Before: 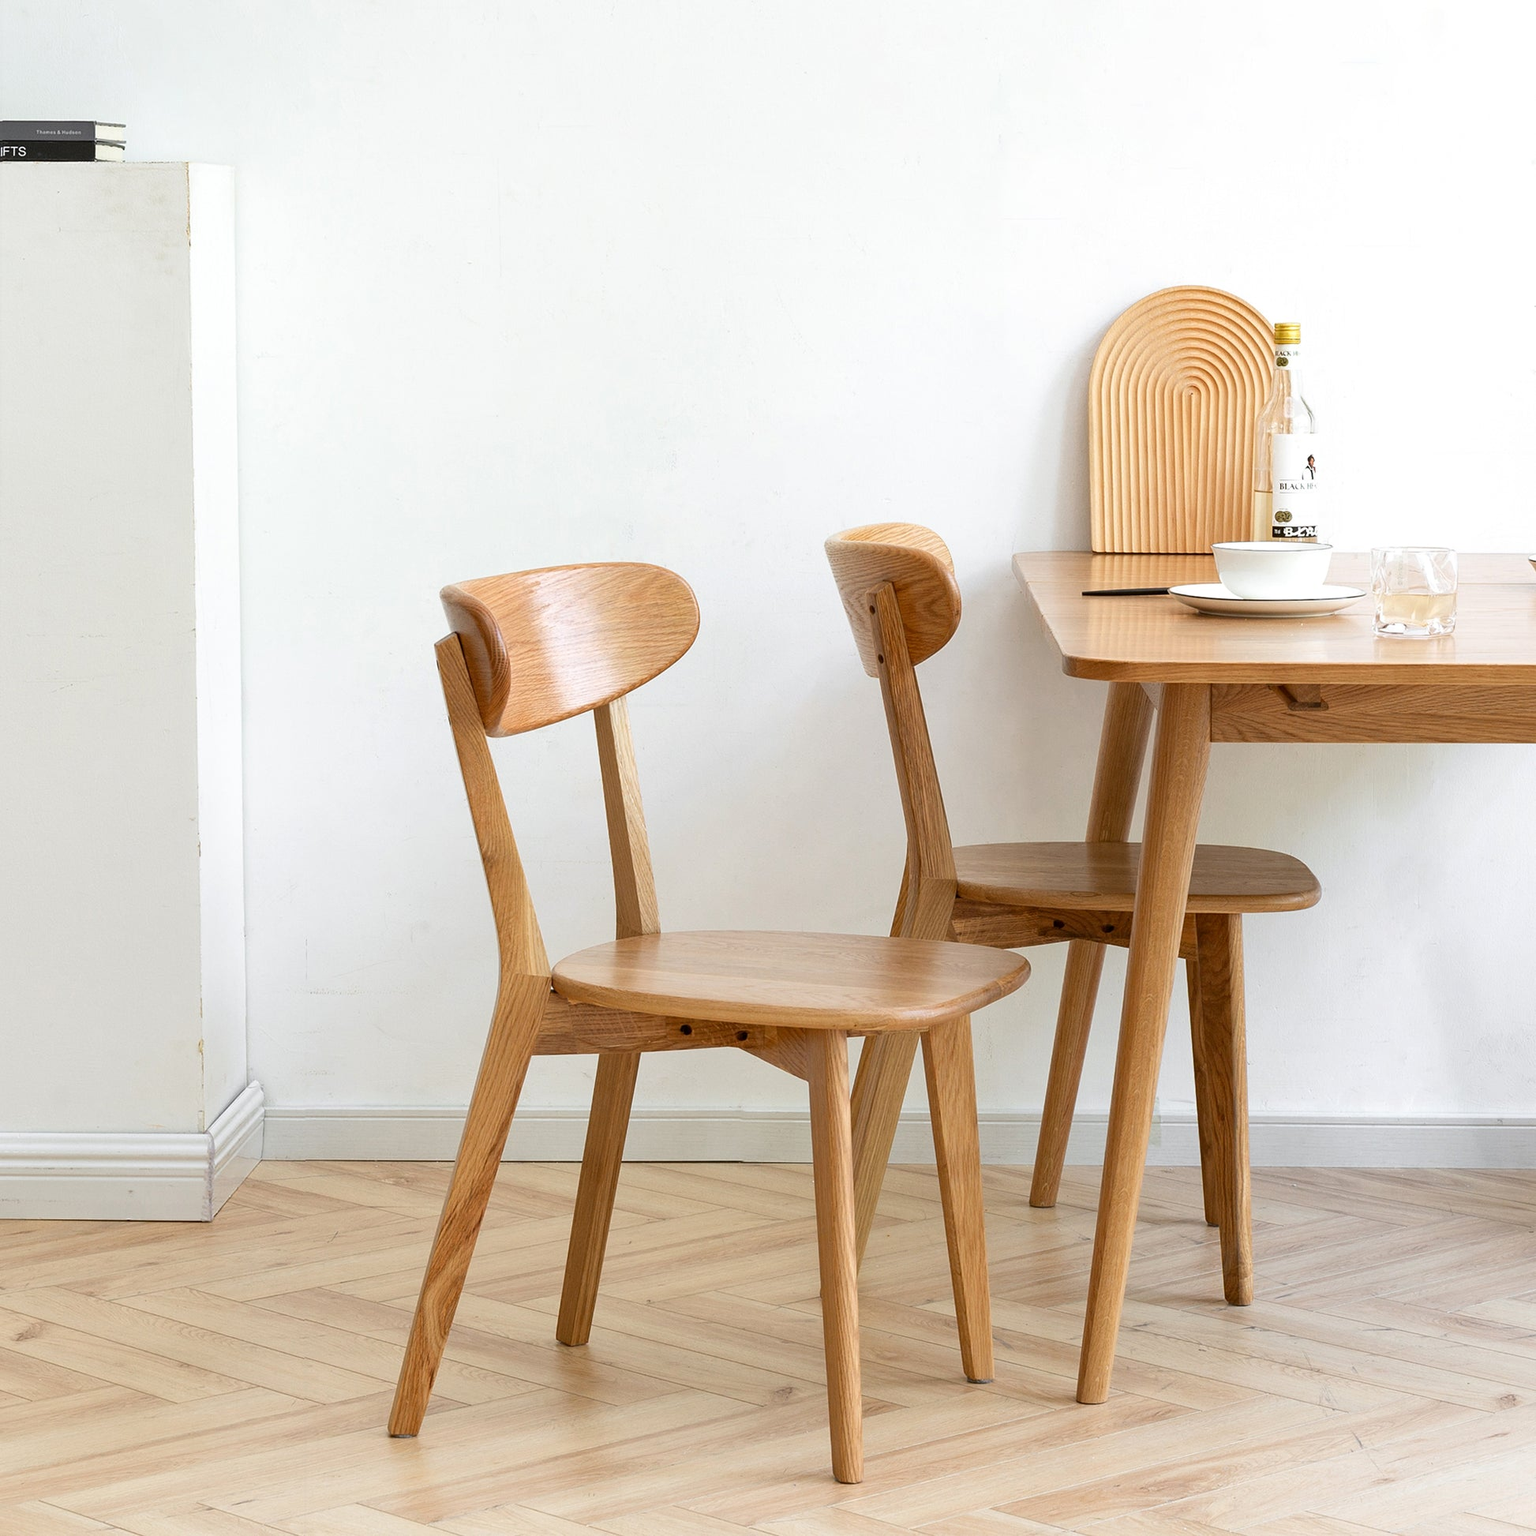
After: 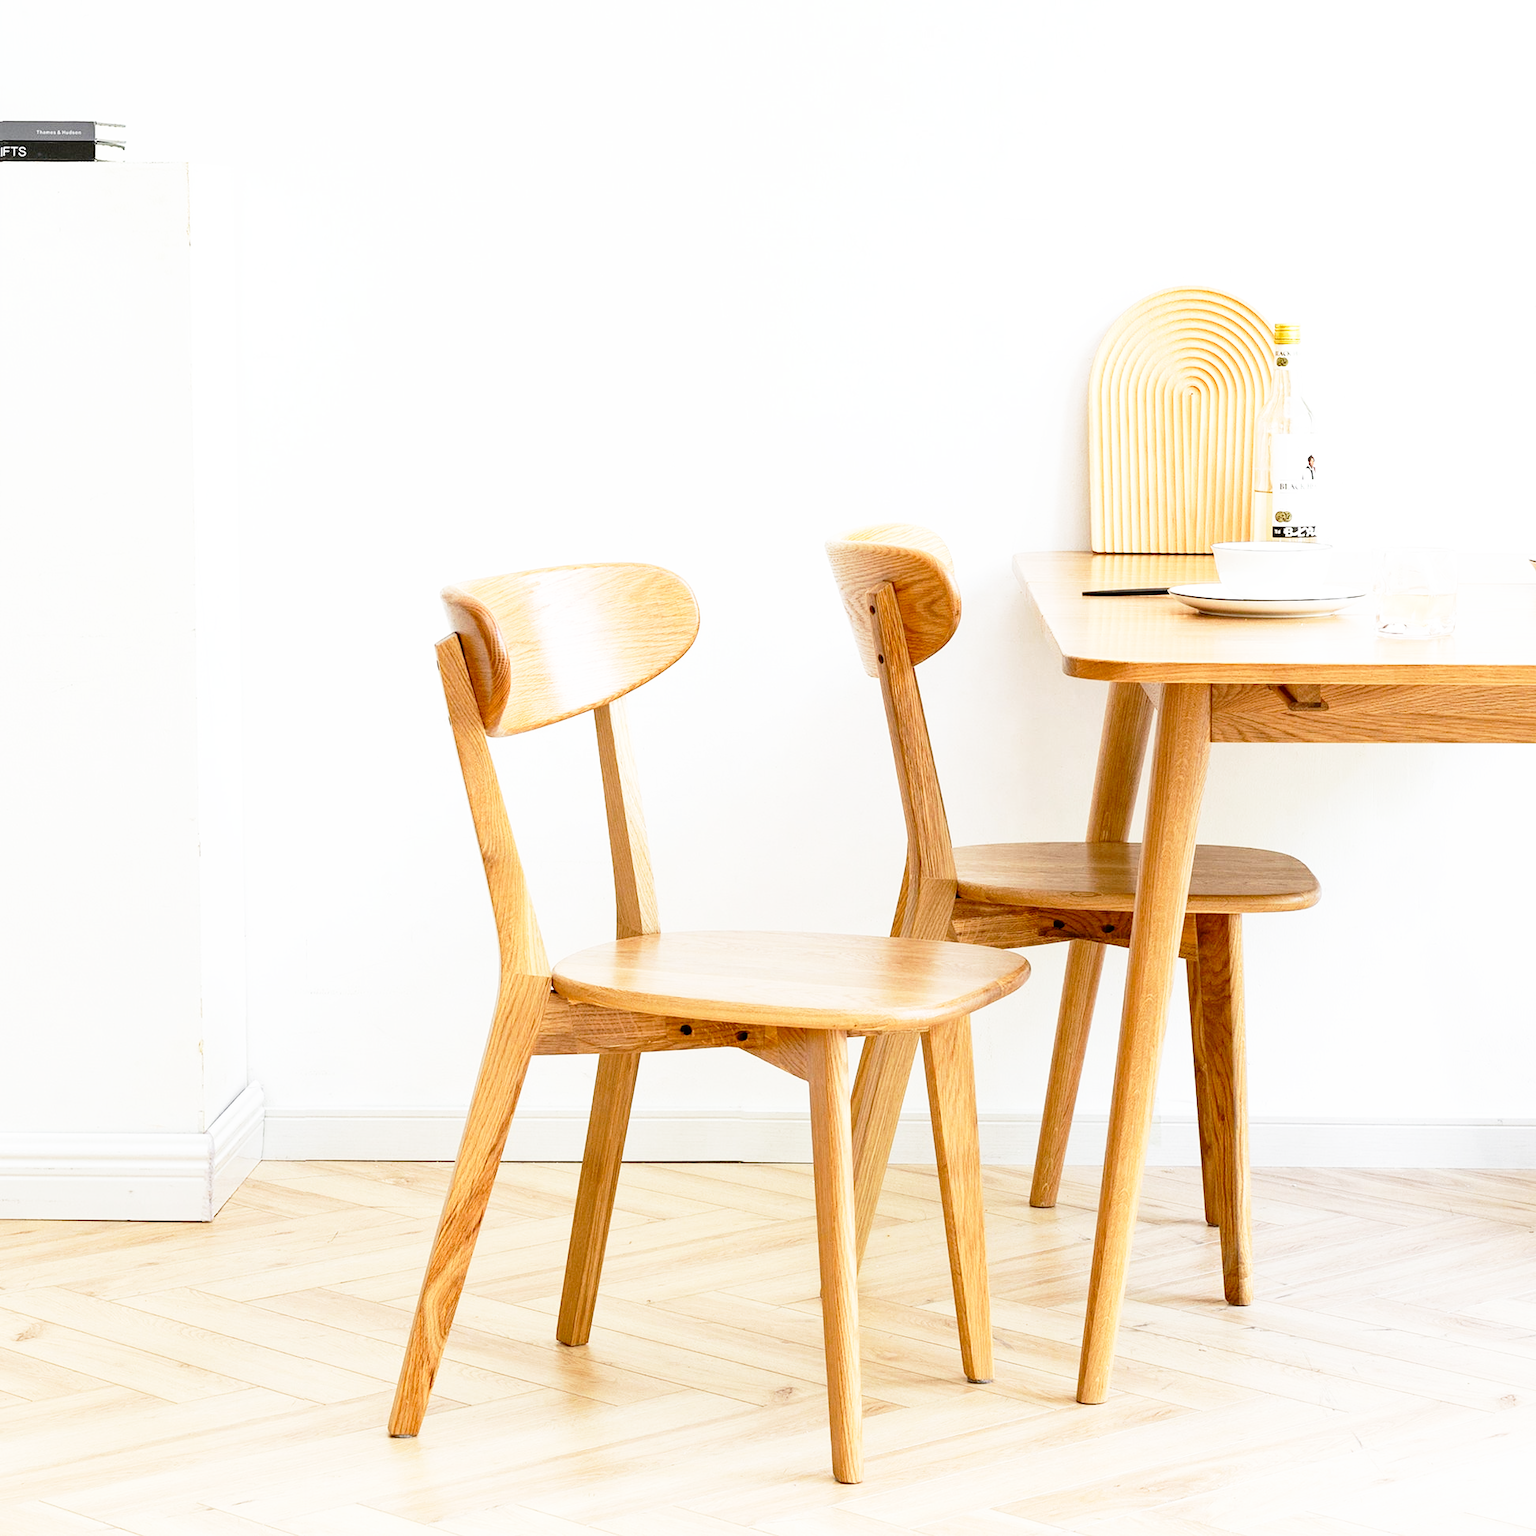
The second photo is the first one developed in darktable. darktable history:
base curve: curves: ch0 [(0, 0) (0.012, 0.01) (0.073, 0.168) (0.31, 0.711) (0.645, 0.957) (1, 1)], exposure shift 0.578, preserve colors none
